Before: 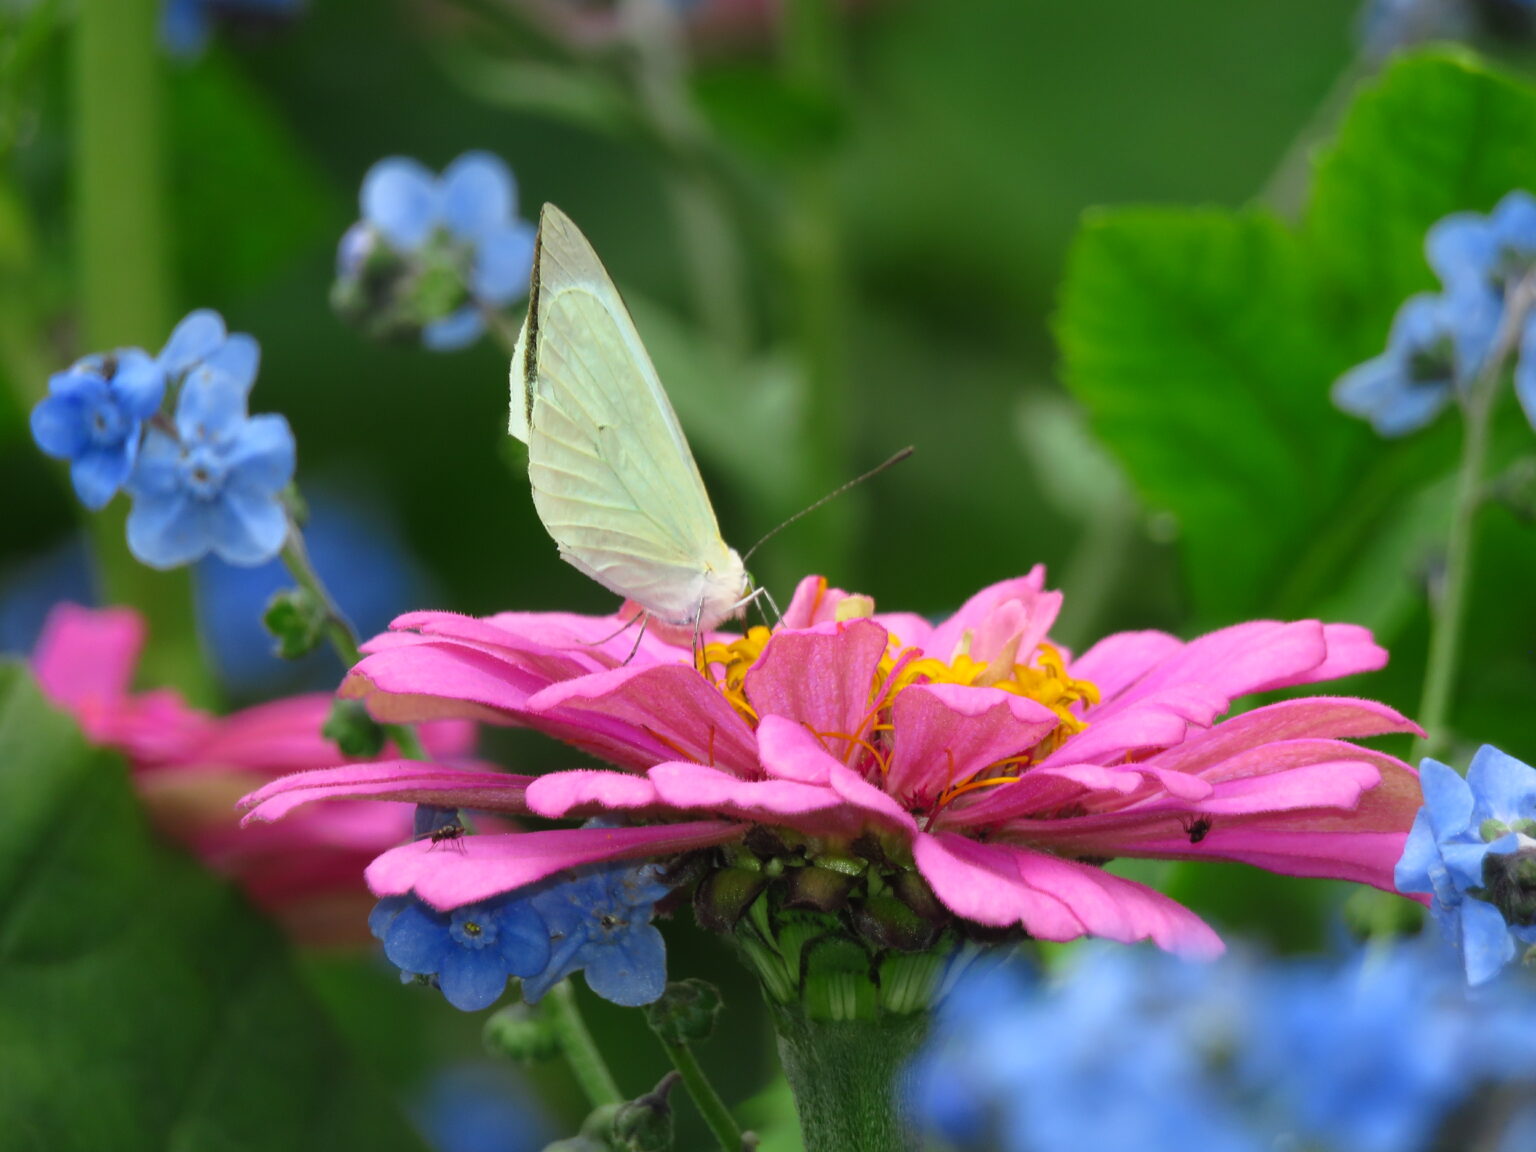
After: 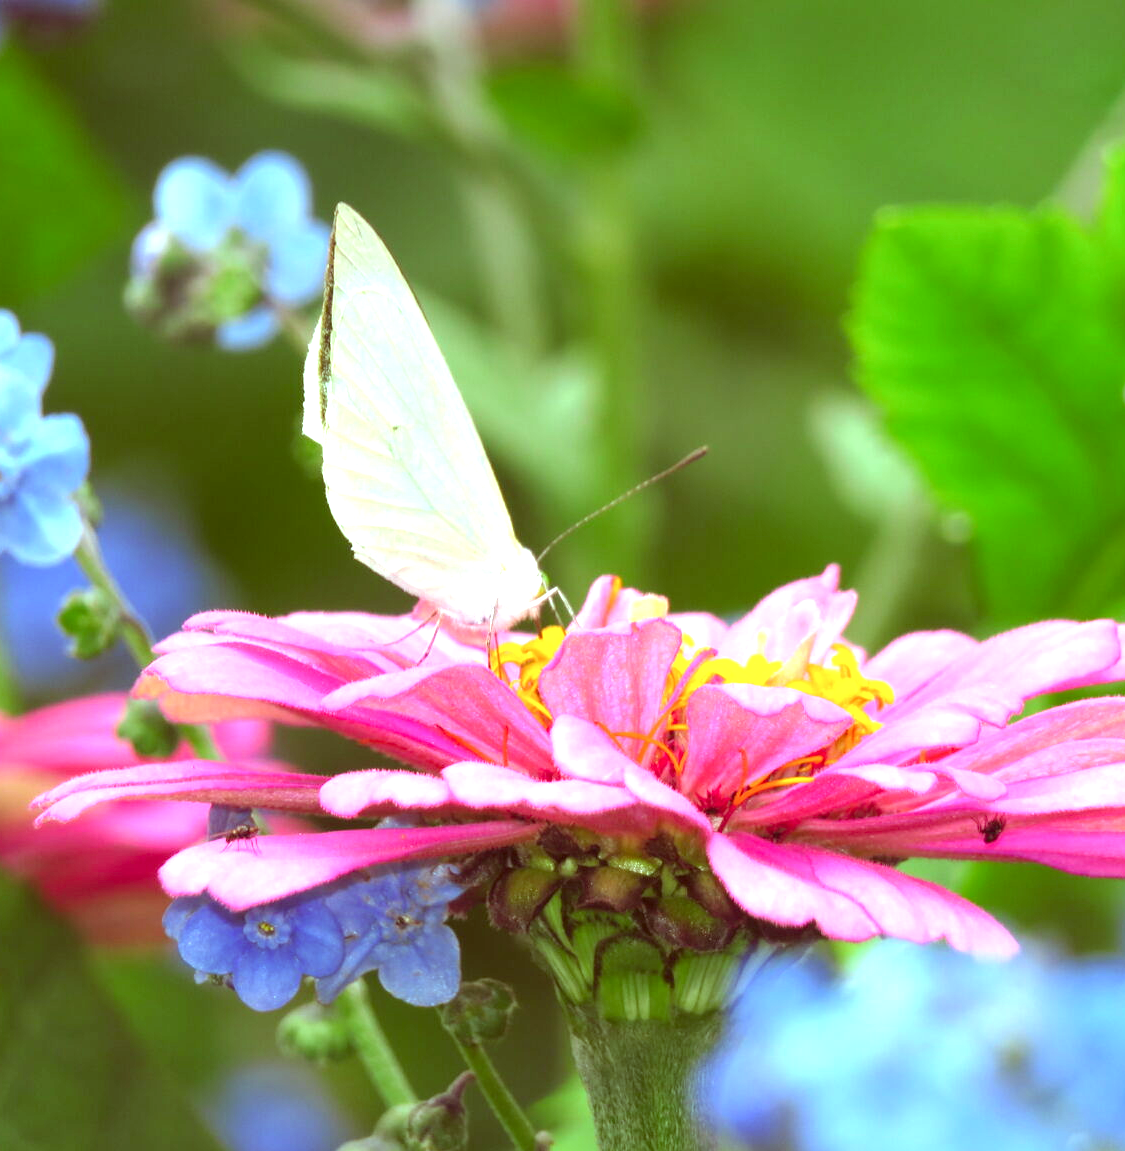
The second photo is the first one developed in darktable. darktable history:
exposure: black level correction 0, exposure 1.45 EV, compensate exposure bias true, compensate highlight preservation false
local contrast: highlights 100%, shadows 100%, detail 120%, midtone range 0.2
shadows and highlights: shadows -10, white point adjustment 1.5, highlights 10
crop: left 13.443%, right 13.31%
color correction: highlights a* -7.23, highlights b* -0.161, shadows a* 20.08, shadows b* 11.73
color balance rgb: contrast -10%
